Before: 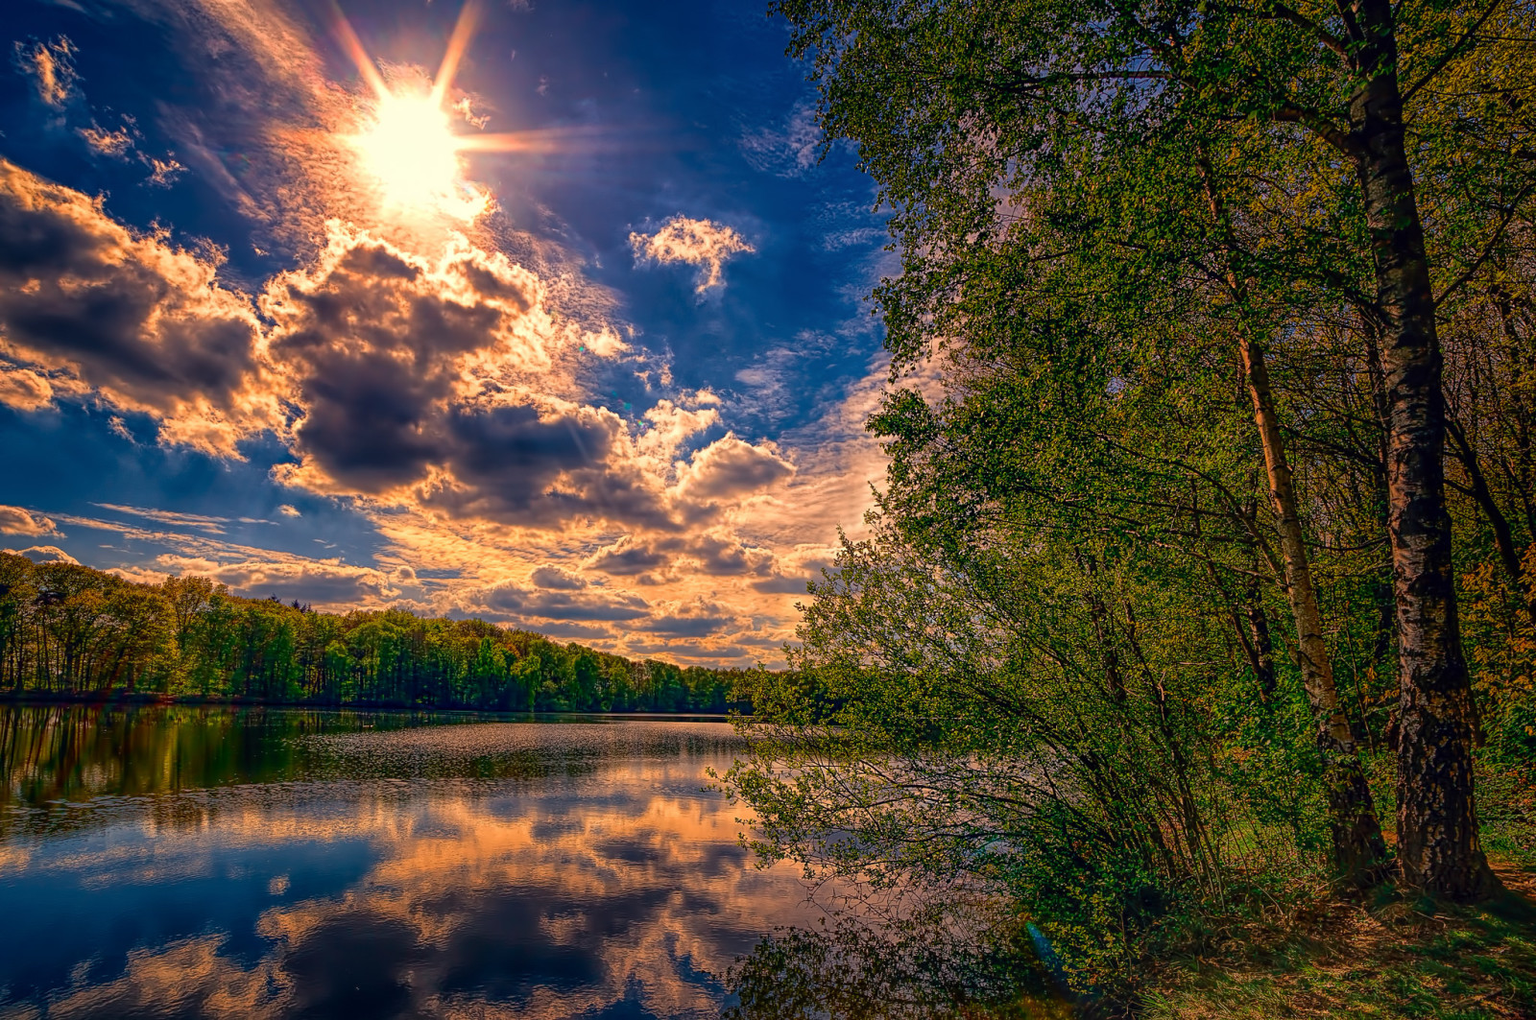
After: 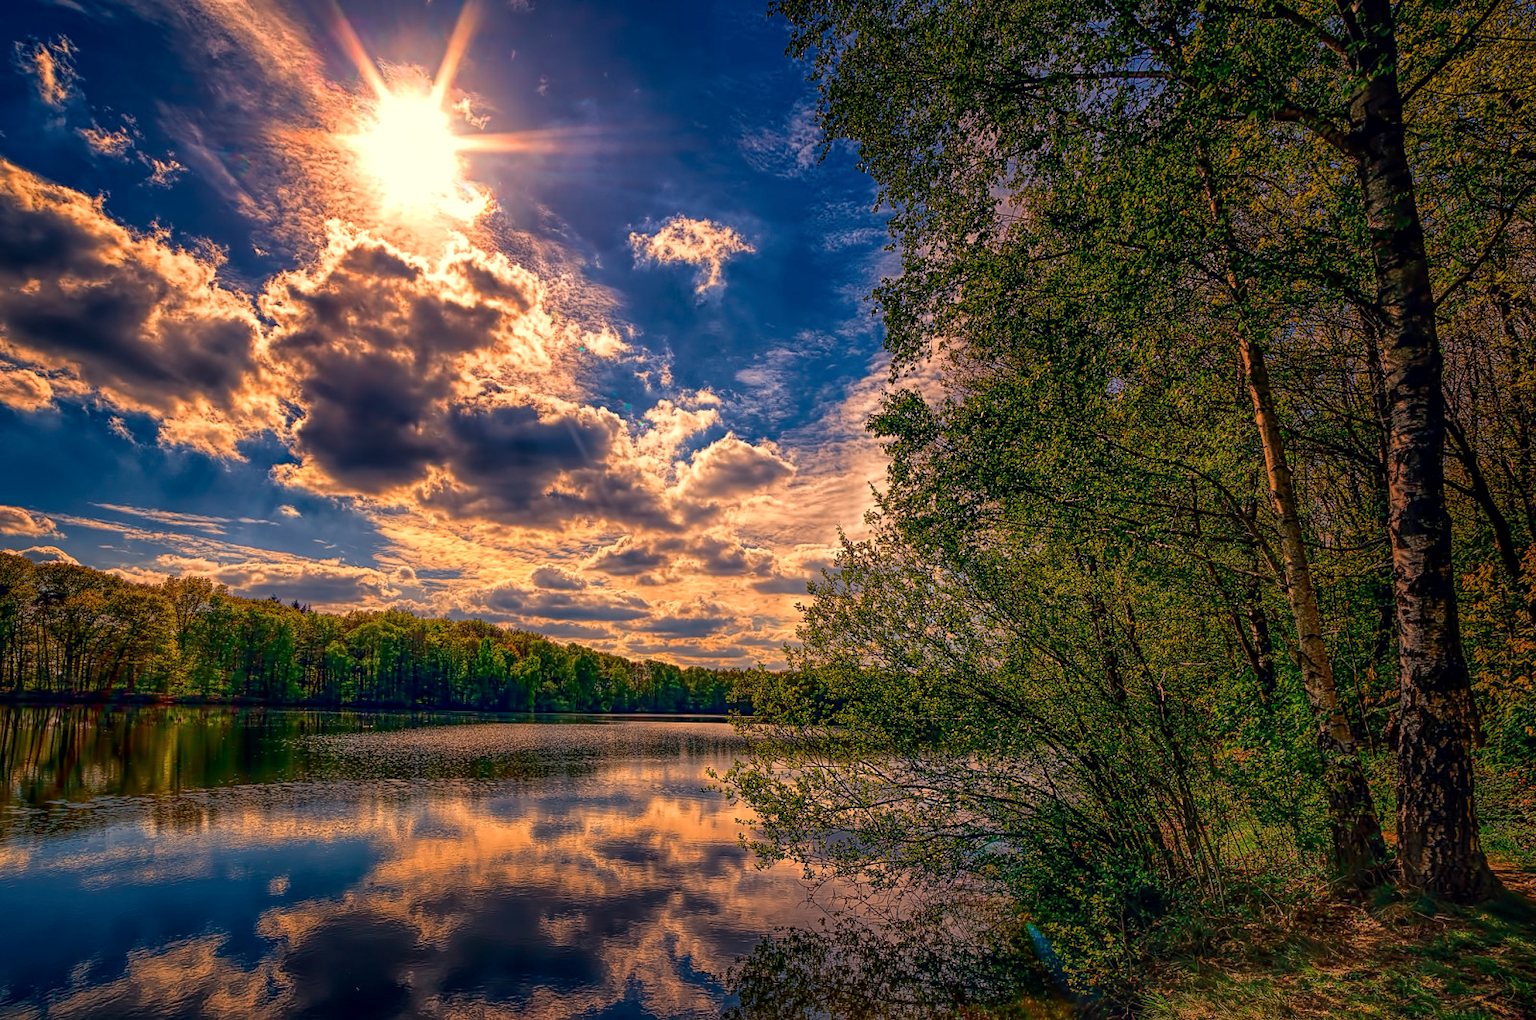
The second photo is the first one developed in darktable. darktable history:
local contrast: highlights 104%, shadows 102%, detail 120%, midtone range 0.2
